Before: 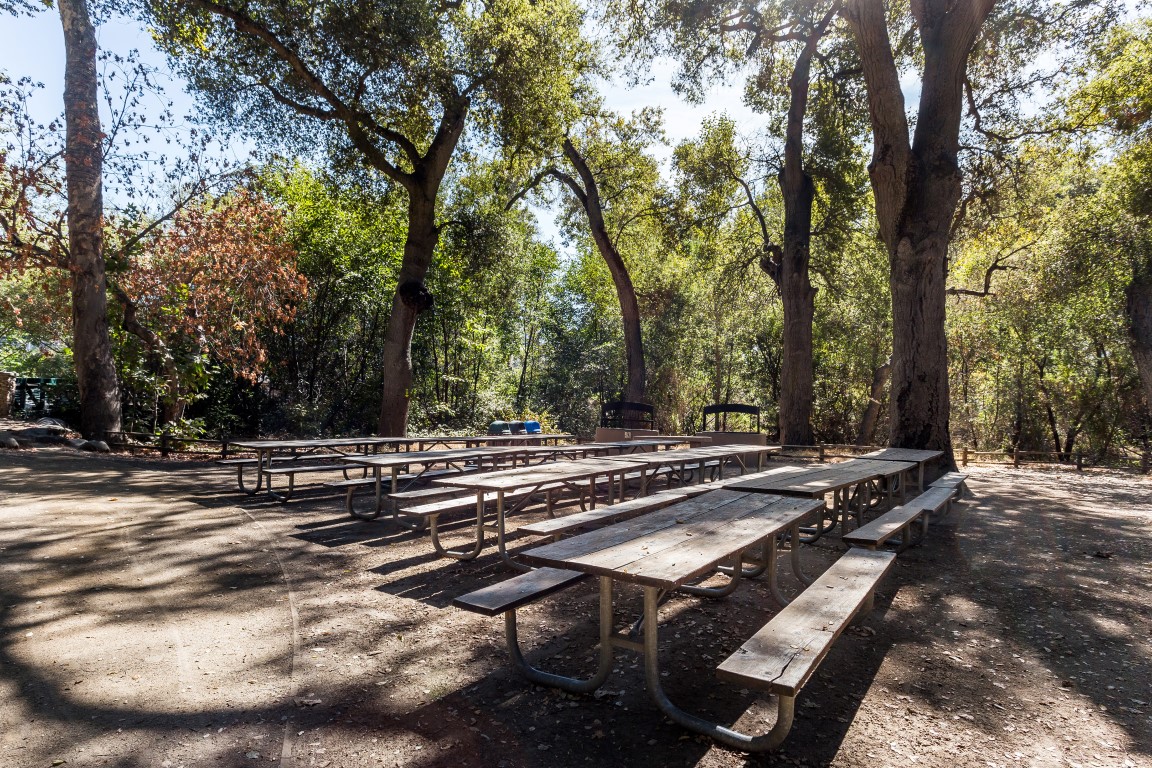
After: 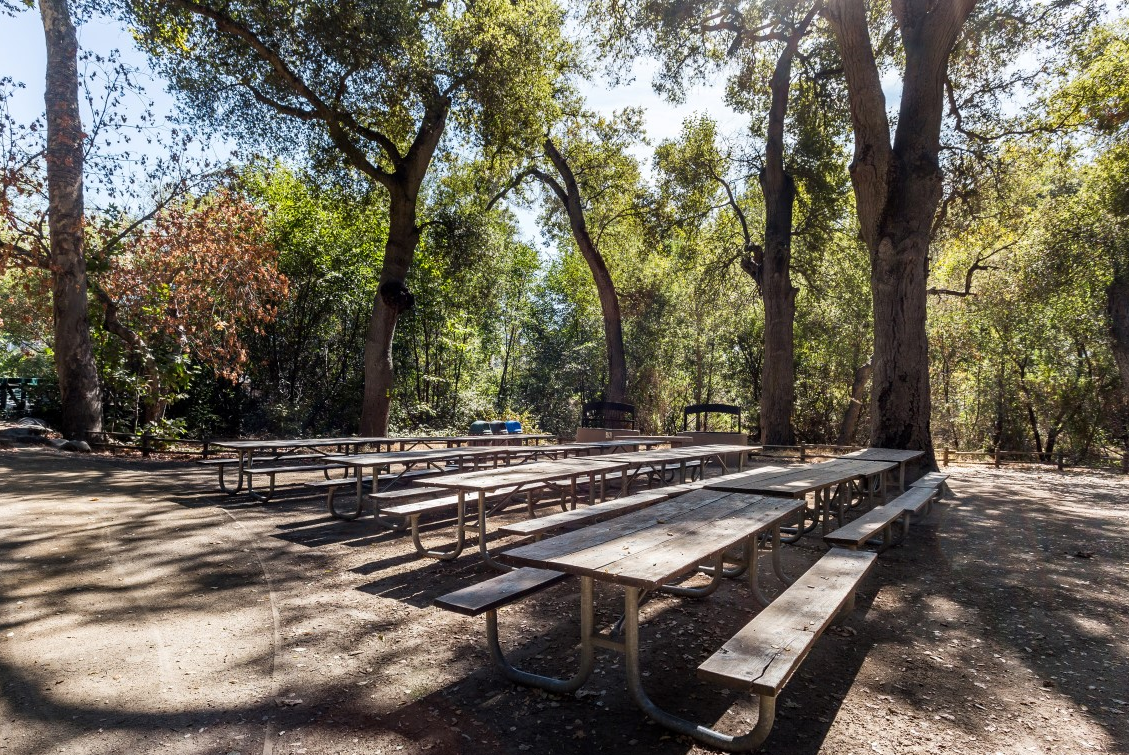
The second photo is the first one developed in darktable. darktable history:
exposure: compensate highlight preservation false
crop: left 1.71%, right 0.281%, bottom 1.688%
